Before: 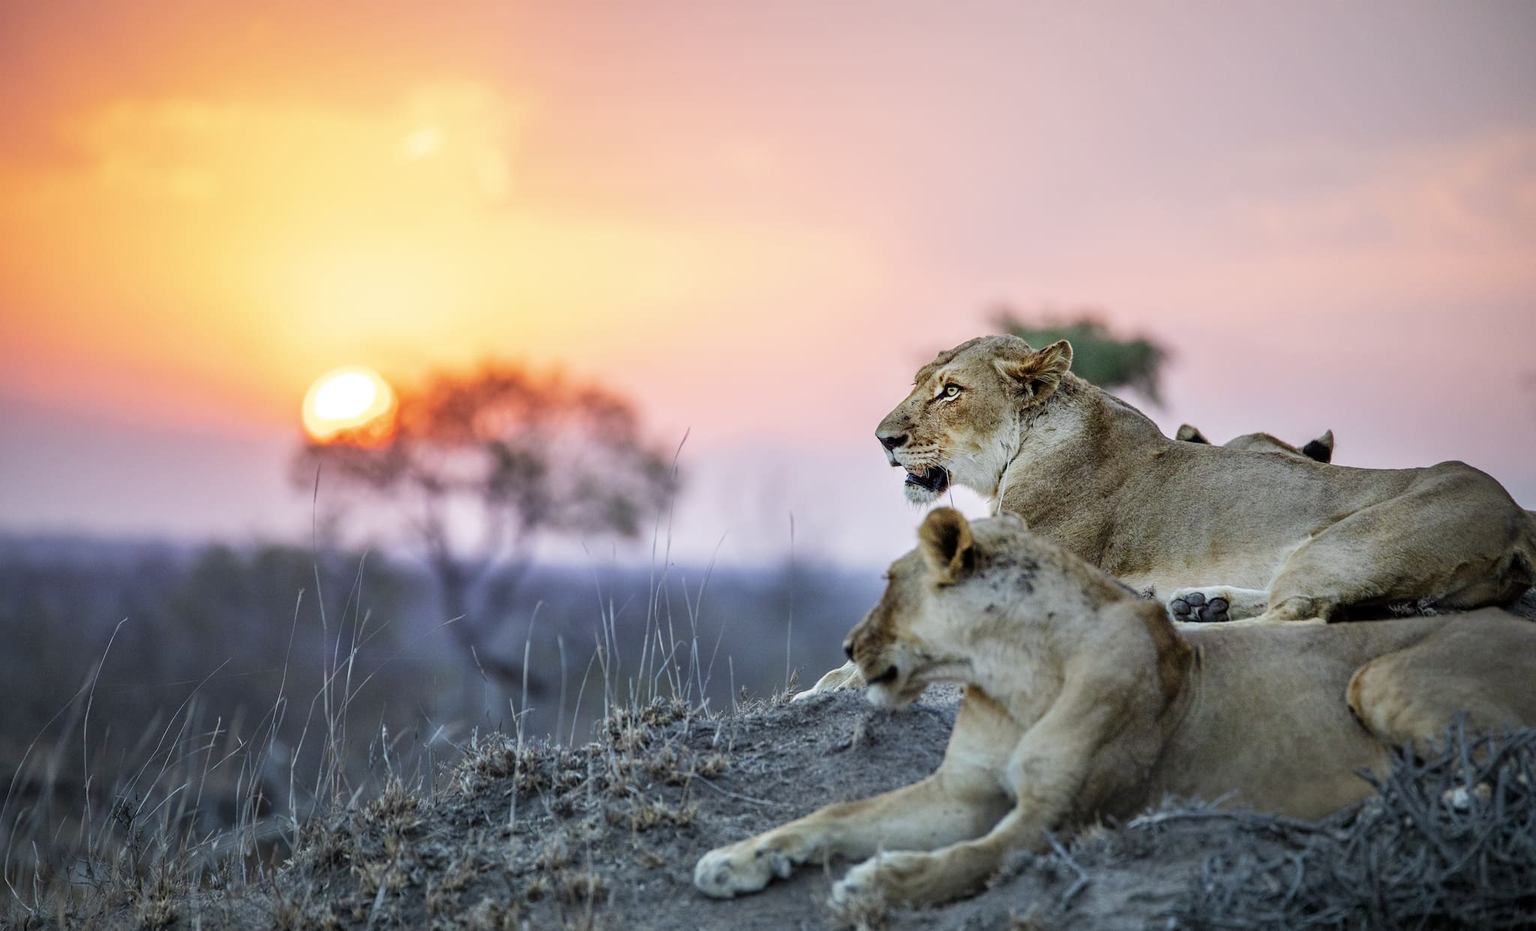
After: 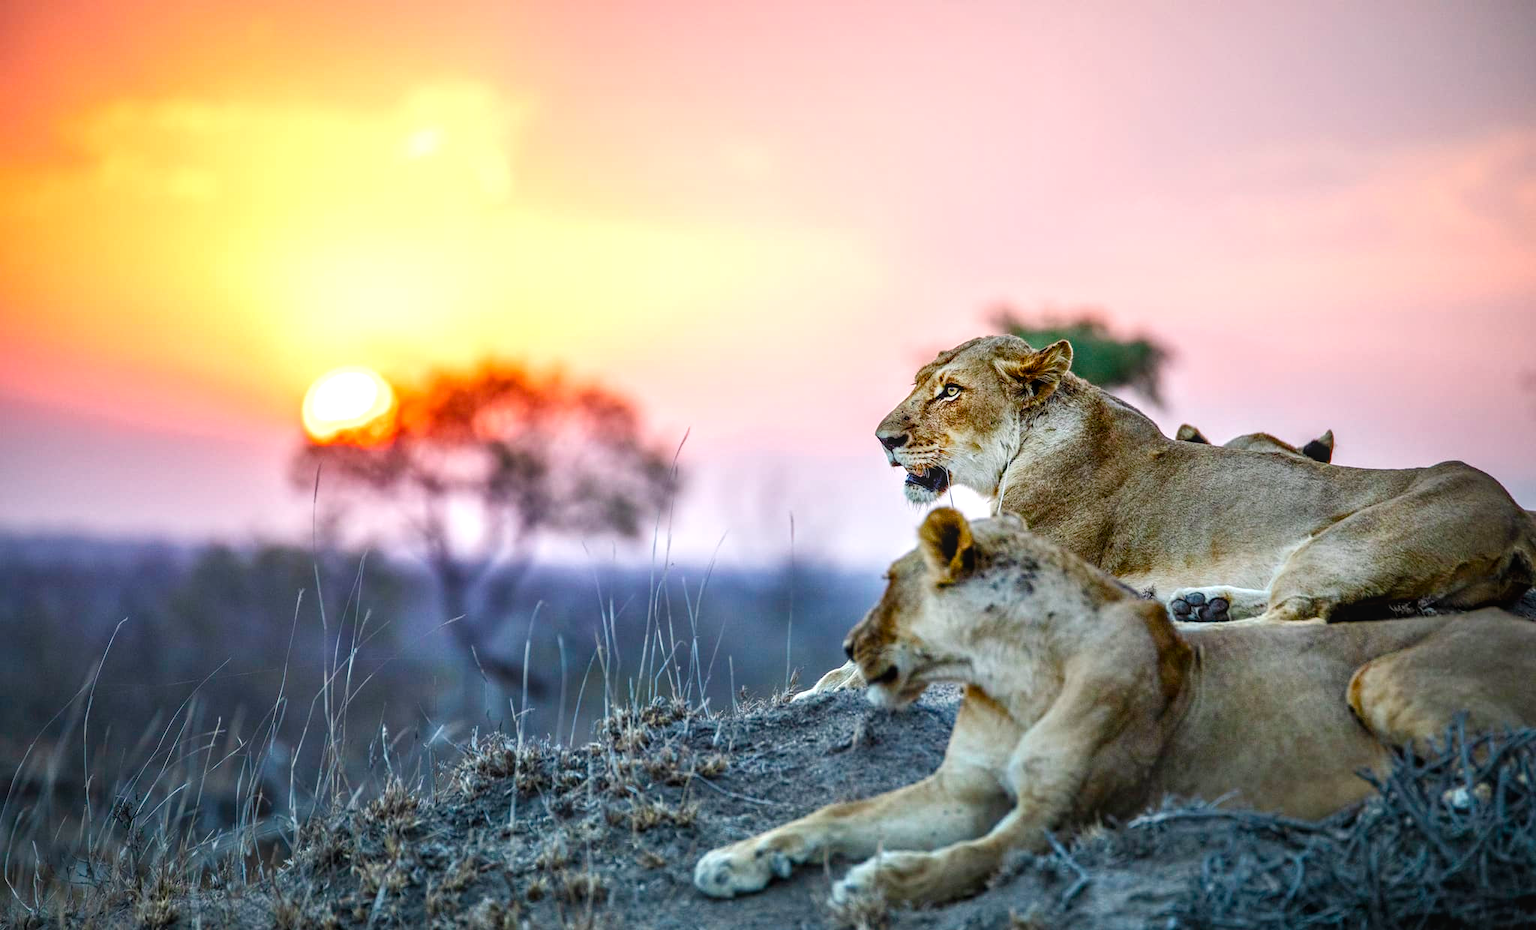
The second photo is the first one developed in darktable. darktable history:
local contrast: on, module defaults
color balance rgb: global offset › luminance 0.479%, global offset › hue 61.45°, perceptual saturation grading › global saturation 34.533%, perceptual saturation grading › highlights -24.759%, perceptual saturation grading › shadows 50.248%, perceptual brilliance grading › highlights 9.526%, perceptual brilliance grading › shadows -4.958%
